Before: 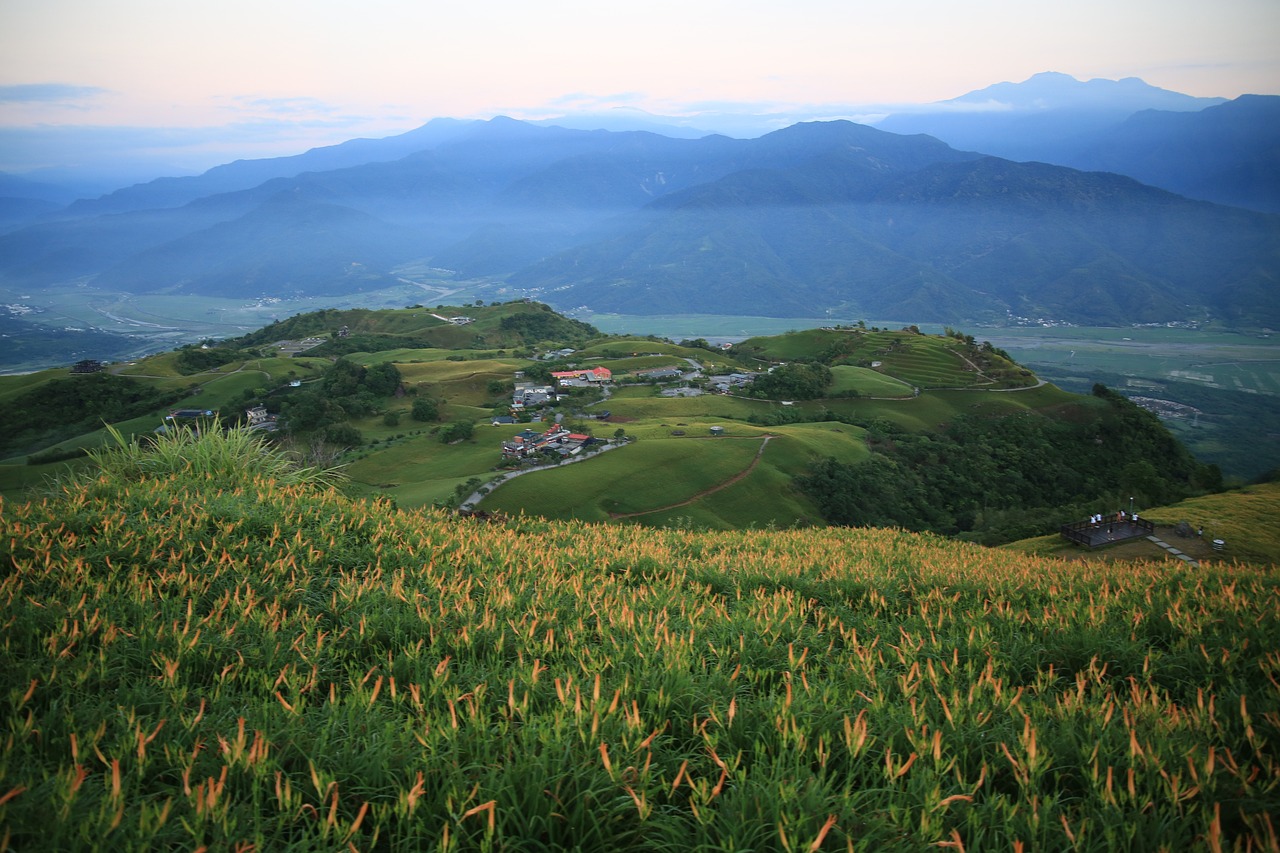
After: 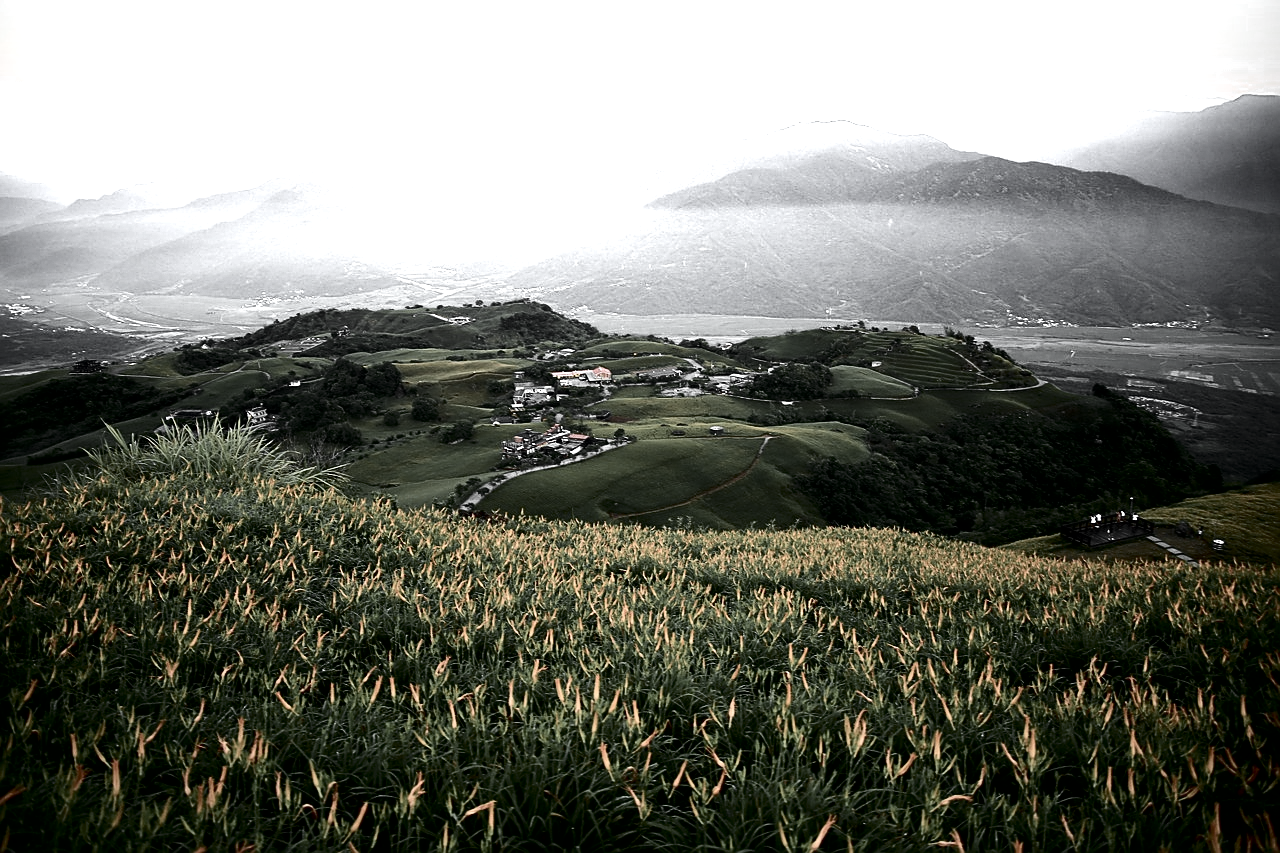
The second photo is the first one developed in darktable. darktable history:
color zones: curves: ch0 [(0, 0.613) (0.01, 0.613) (0.245, 0.448) (0.498, 0.529) (0.642, 0.665) (0.879, 0.777) (0.99, 0.613)]; ch1 [(0, 0.035) (0.121, 0.189) (0.259, 0.197) (0.415, 0.061) (0.589, 0.022) (0.732, 0.022) (0.857, 0.026) (0.991, 0.053)]
tone equalizer: mask exposure compensation -0.493 EV
sharpen: on, module defaults
exposure: black level correction 0.012, exposure 0.701 EV, compensate exposure bias true, compensate highlight preservation false
contrast brightness saturation: contrast 0.243, brightness -0.233, saturation 0.143
